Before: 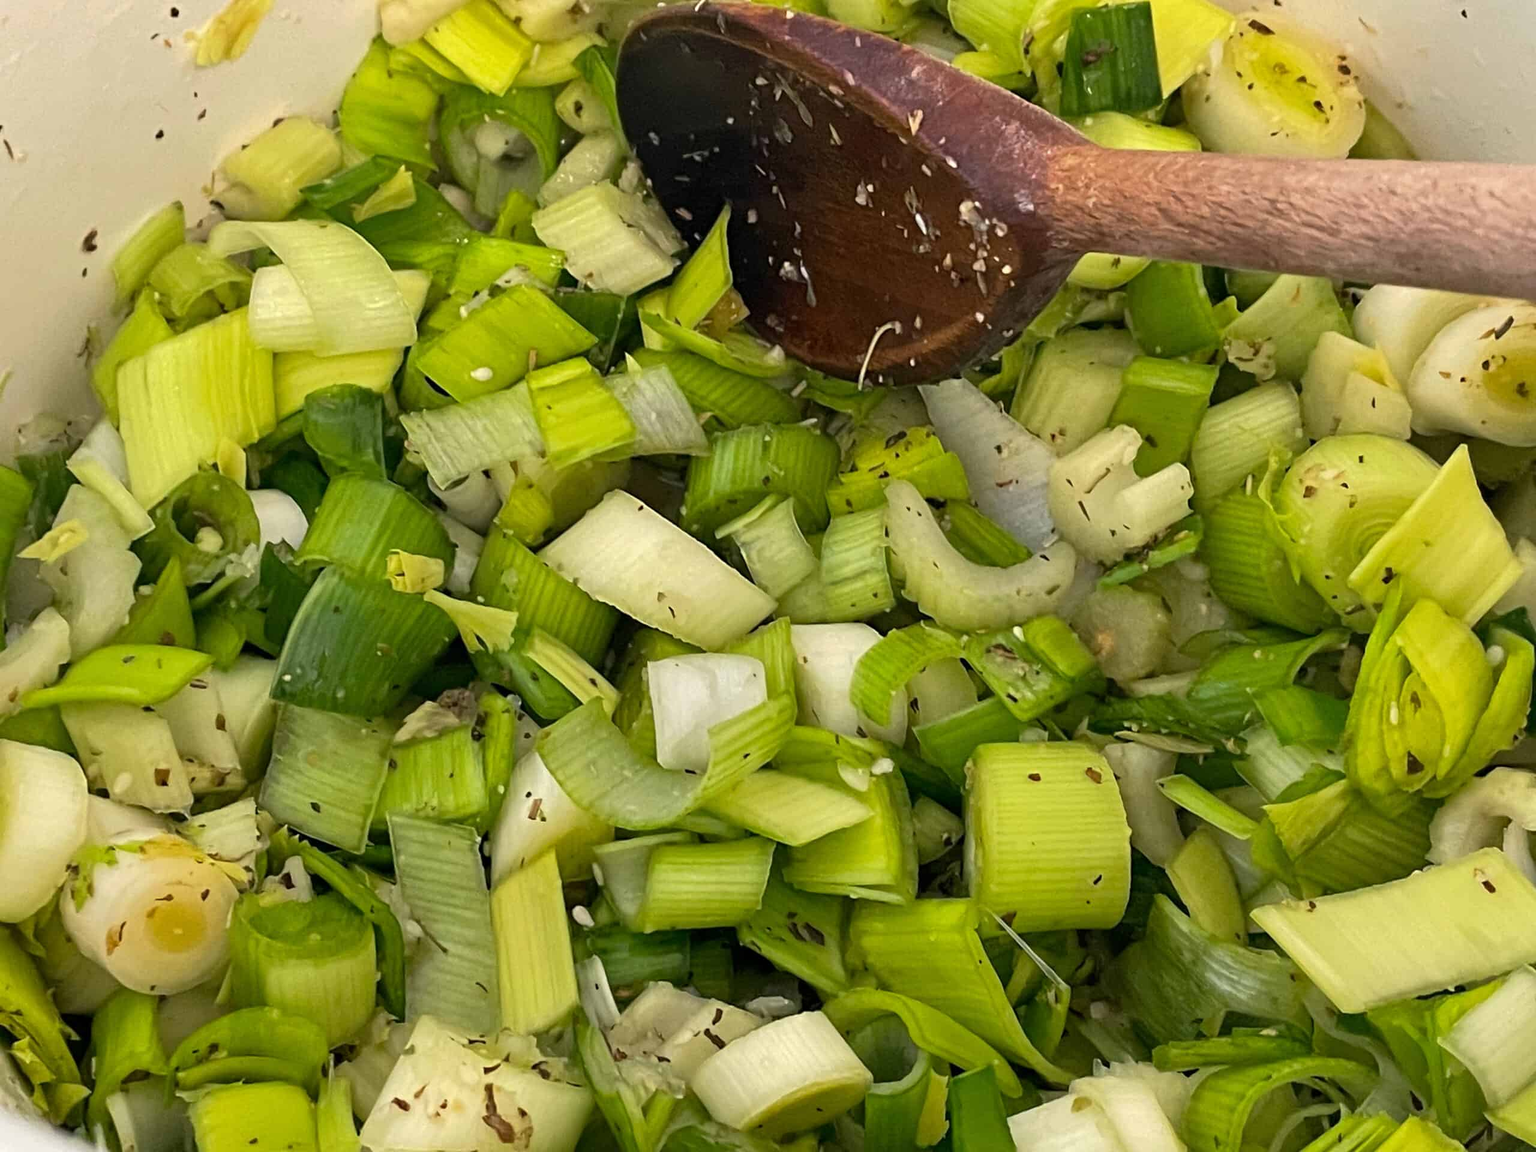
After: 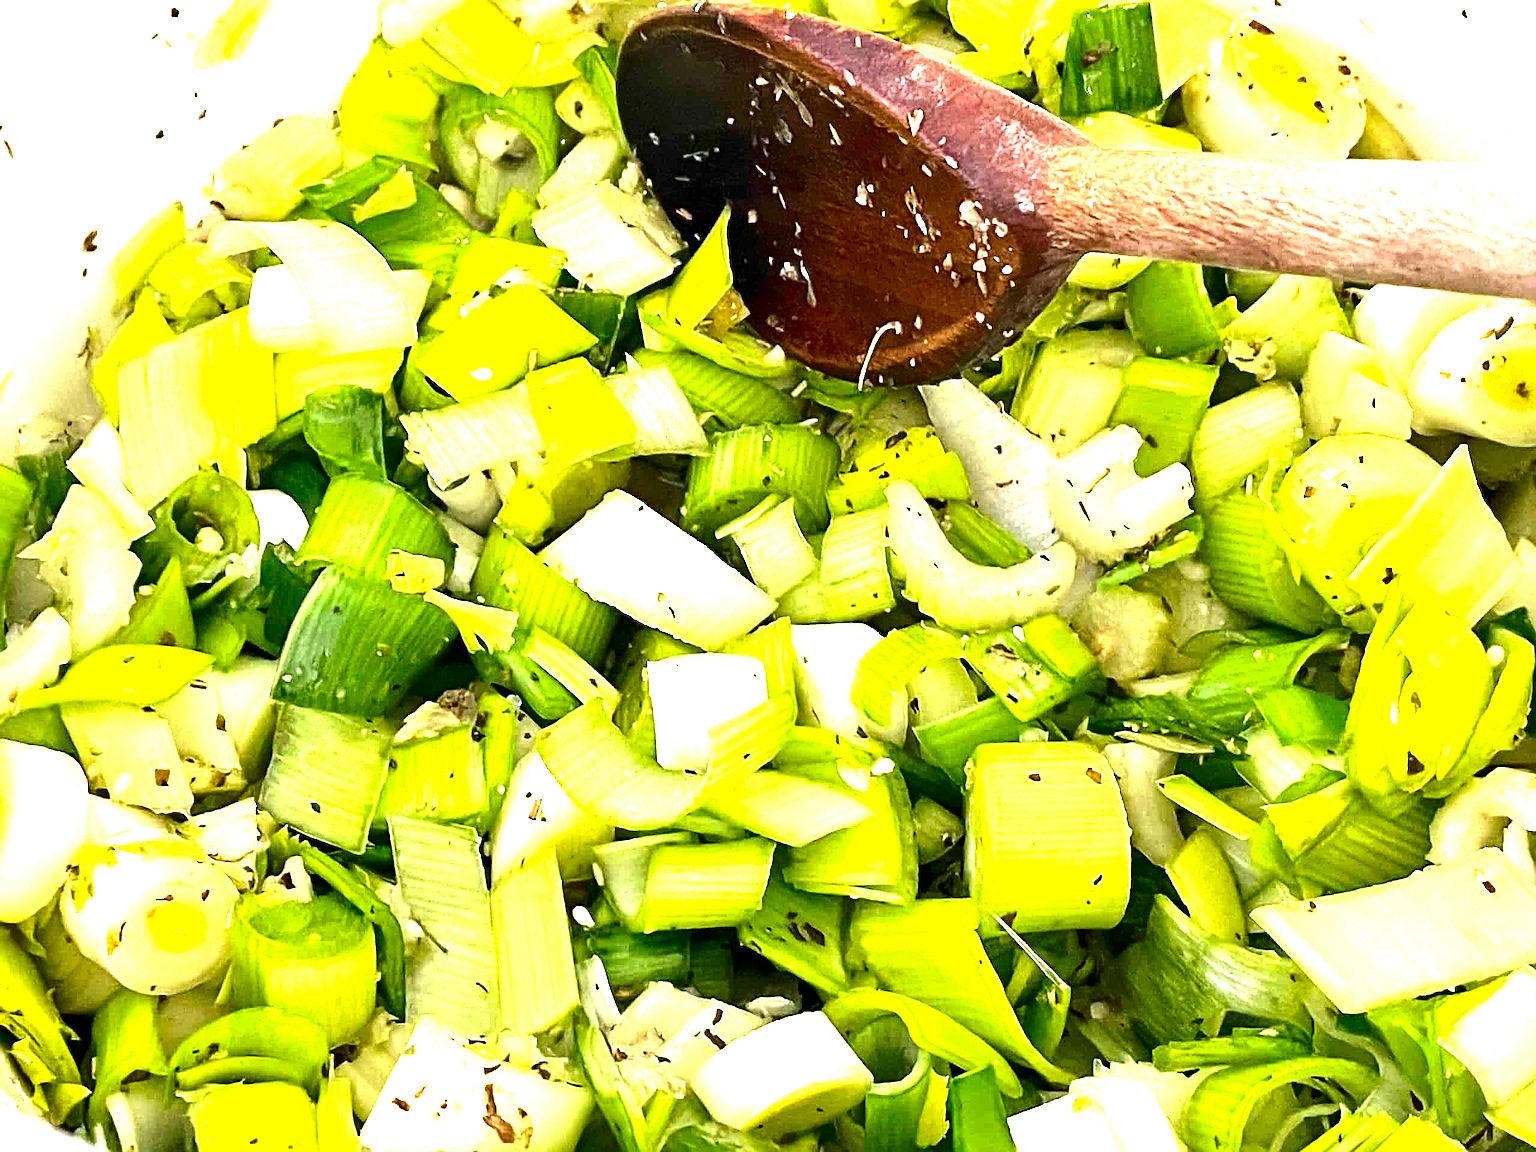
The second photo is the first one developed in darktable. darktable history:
sharpen: on, module defaults
exposure: black level correction 0.001, exposure 1.994 EV, compensate highlight preservation false
contrast brightness saturation: contrast 0.13, brightness -0.23, saturation 0.137
